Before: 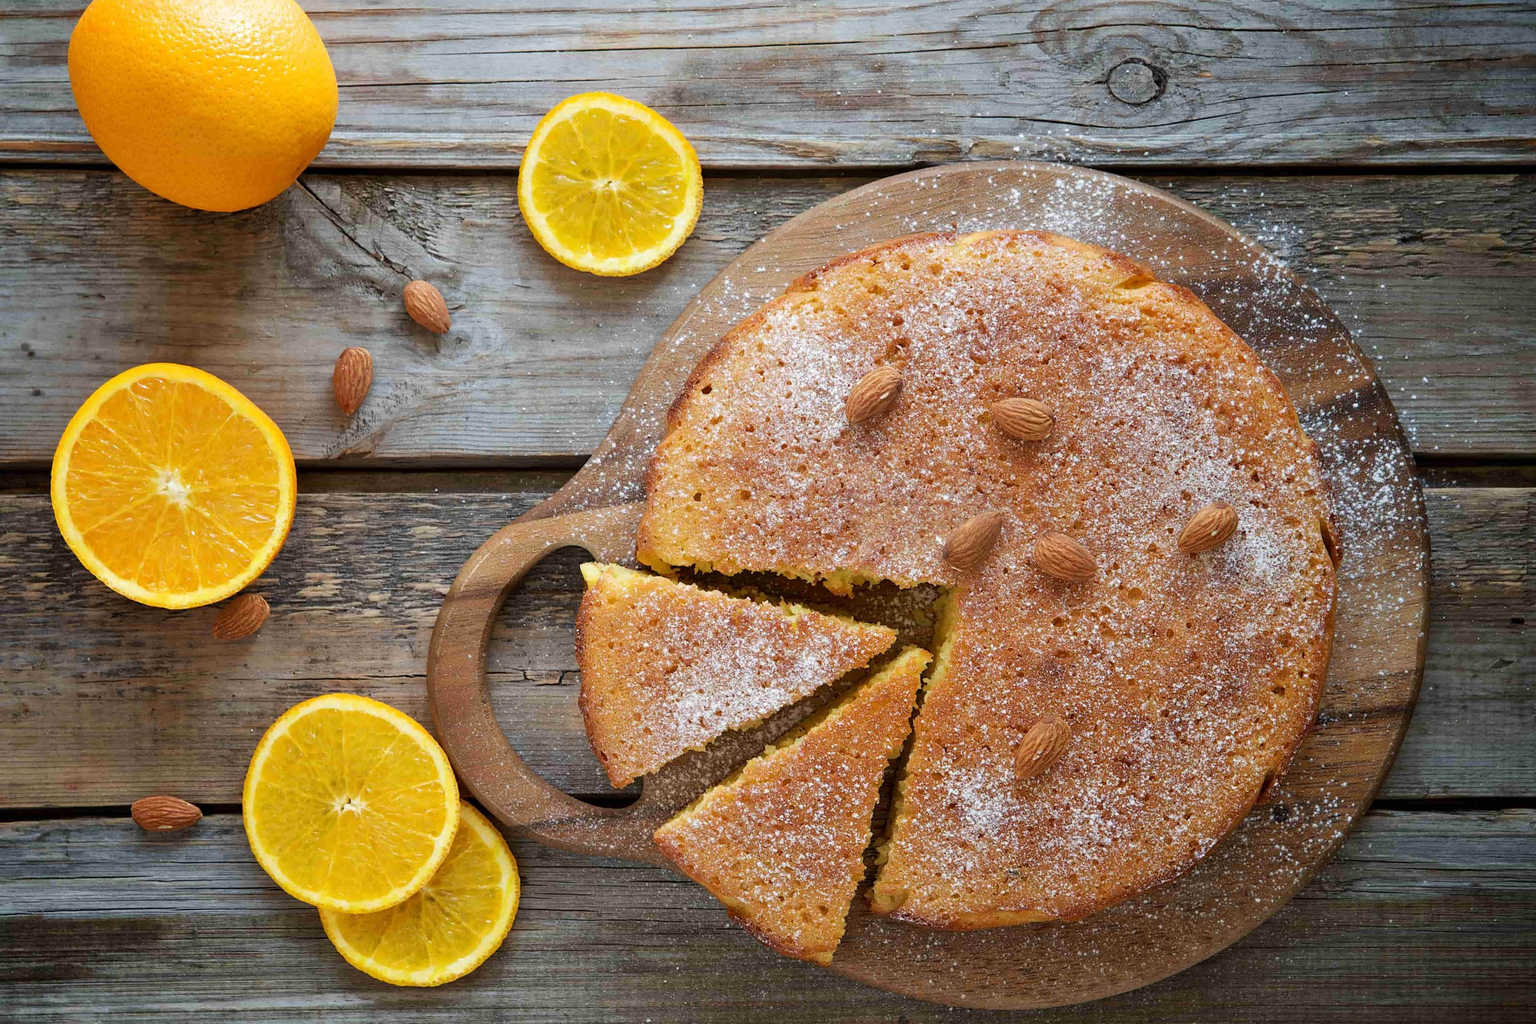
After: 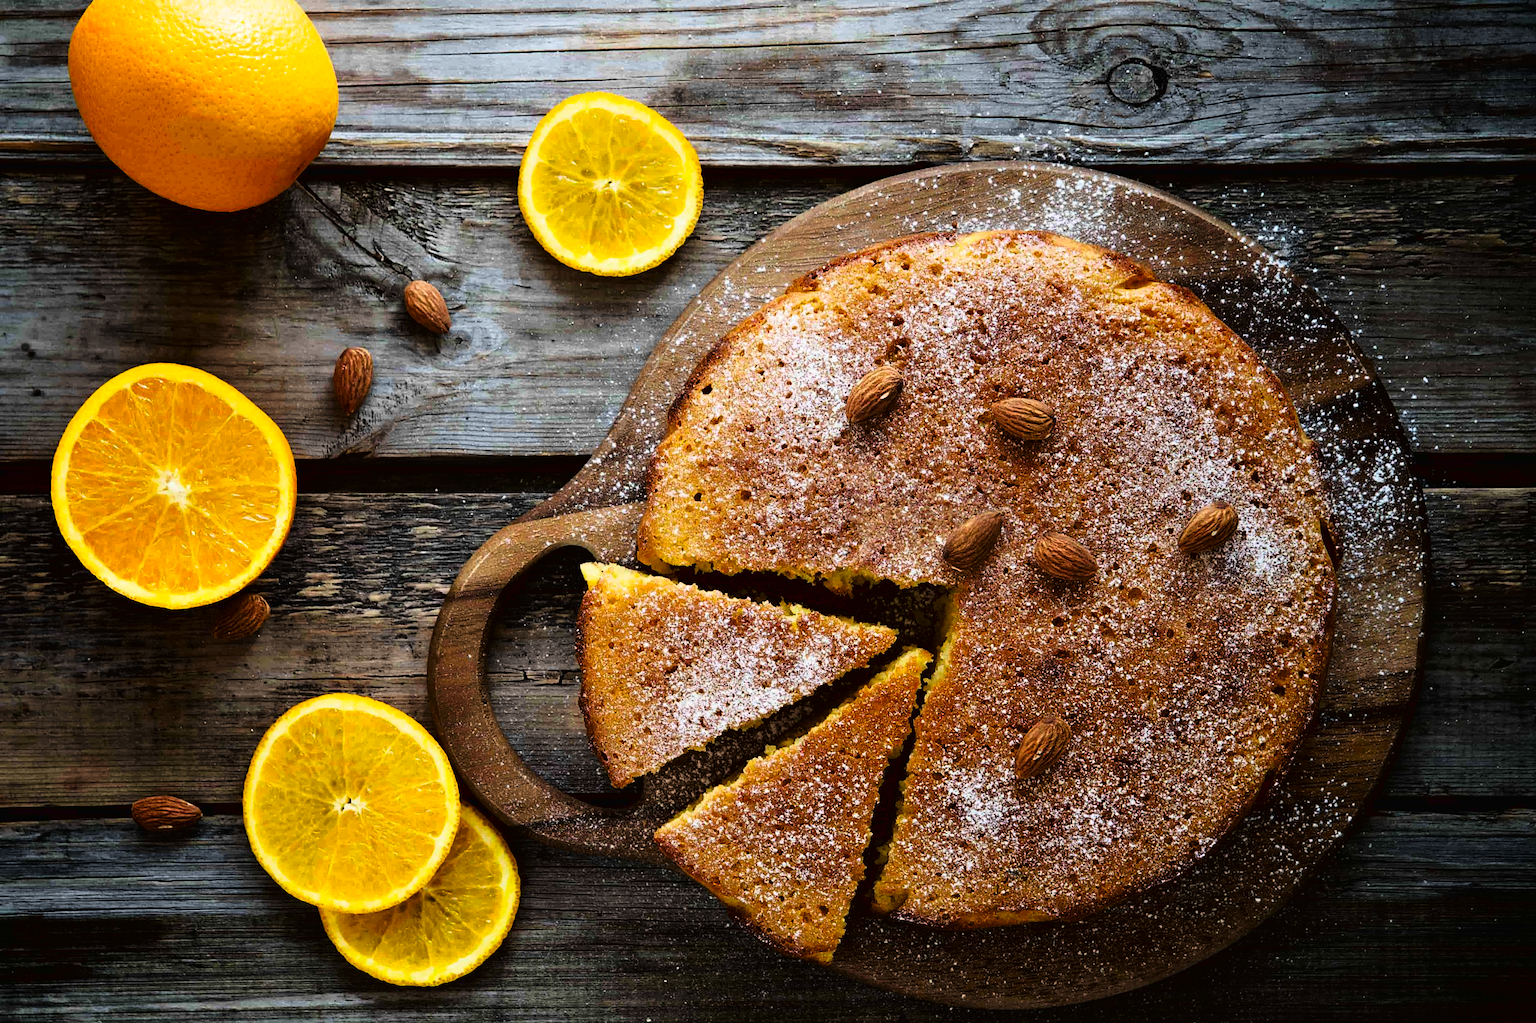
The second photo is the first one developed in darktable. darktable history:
tone curve: curves: ch0 [(0.016, 0.011) (0.094, 0.016) (0.469, 0.508) (0.721, 0.862) (1, 1)], color space Lab, linked channels, preserve colors none
contrast brightness saturation: brightness -0.25, saturation 0.2
